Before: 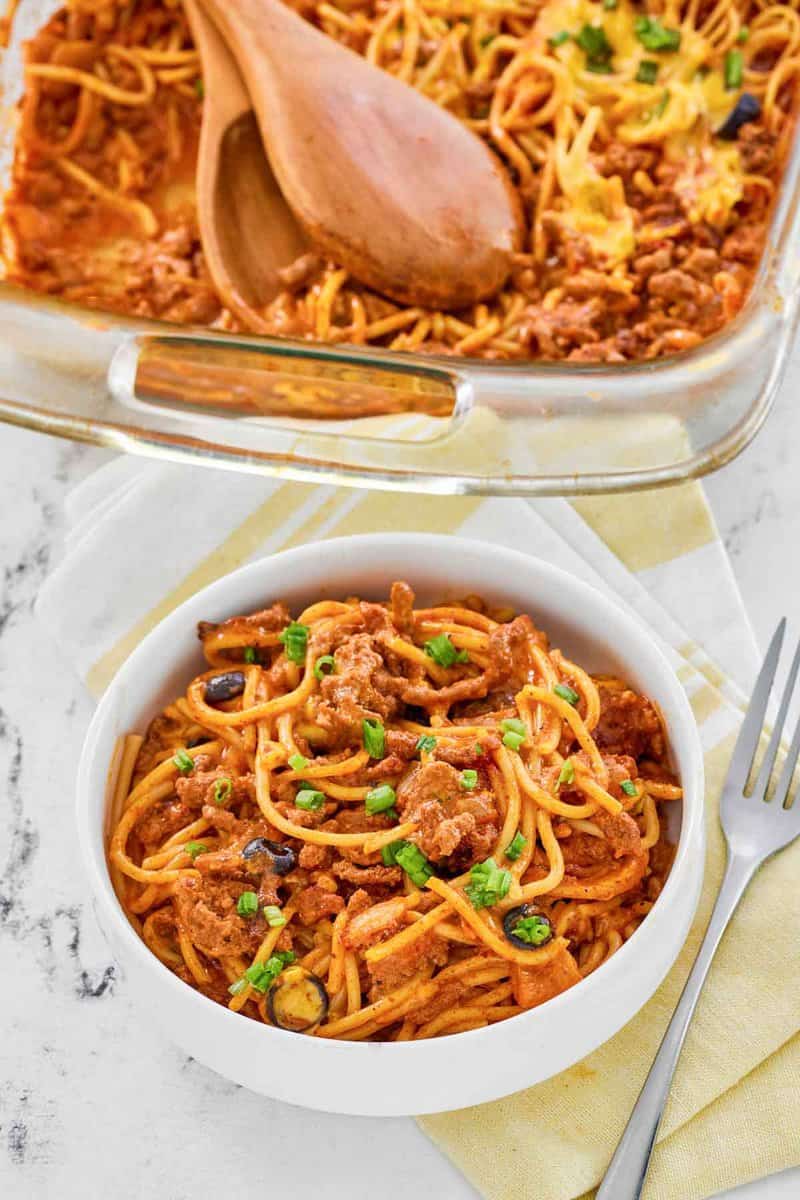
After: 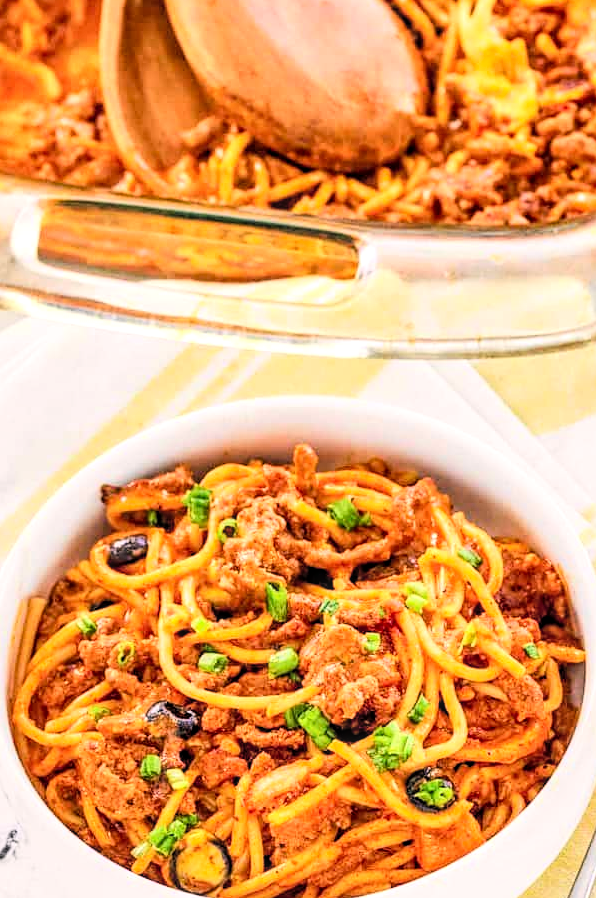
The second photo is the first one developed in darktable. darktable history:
crop and rotate: left 12.152%, top 11.457%, right 13.287%, bottom 13.681%
contrast brightness saturation: contrast 0.144, brightness 0.218
filmic rgb: black relative exposure -7.5 EV, white relative exposure 4.99 EV, threshold 3.02 EV, hardness 3.32, contrast 1.3, color science v6 (2022), enable highlight reconstruction true
color correction: highlights a* 3.37, highlights b* 2.01, saturation 1.18
levels: levels [0, 0.476, 0.951]
local contrast: highlights 62%, detail 143%, midtone range 0.424
sharpen: amount 0.211
